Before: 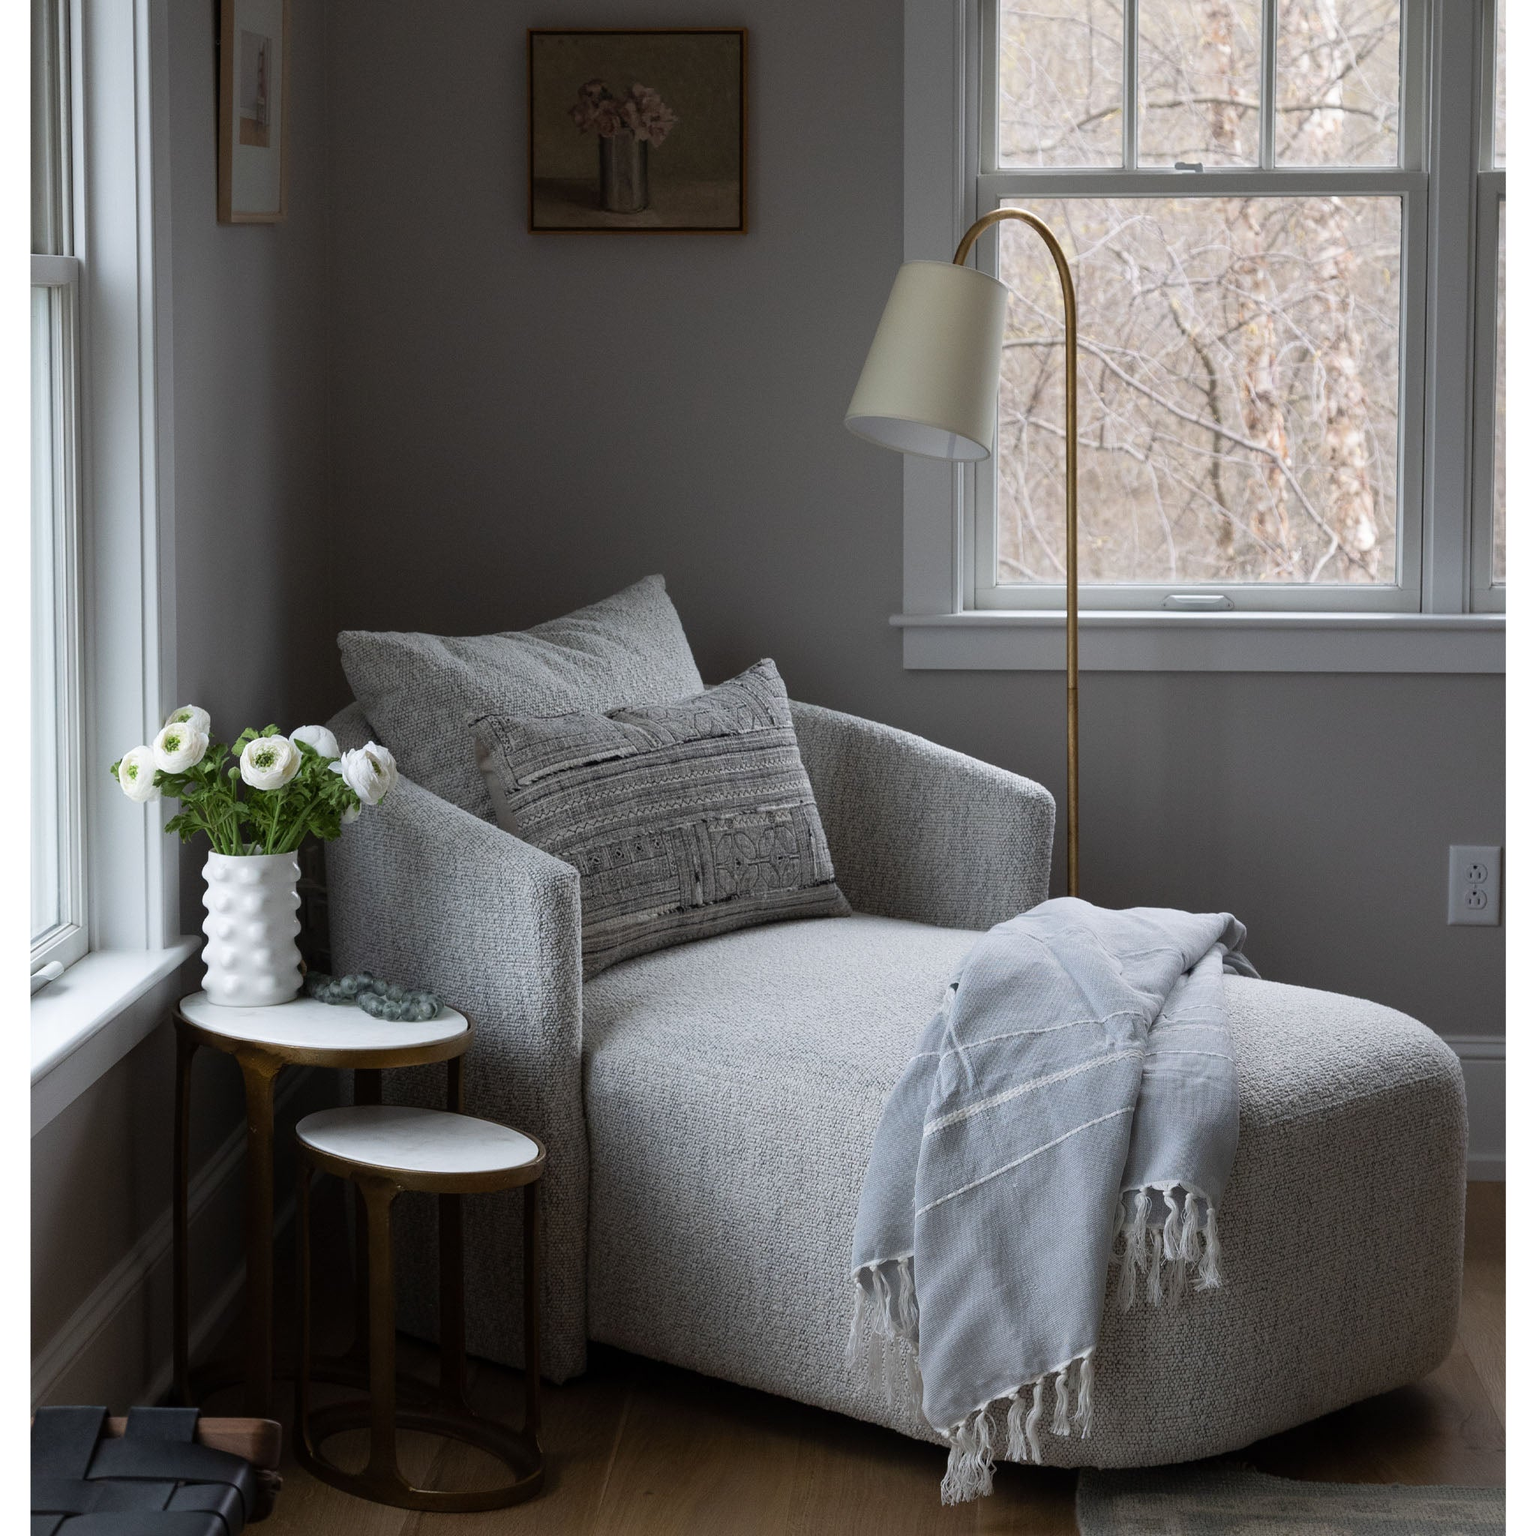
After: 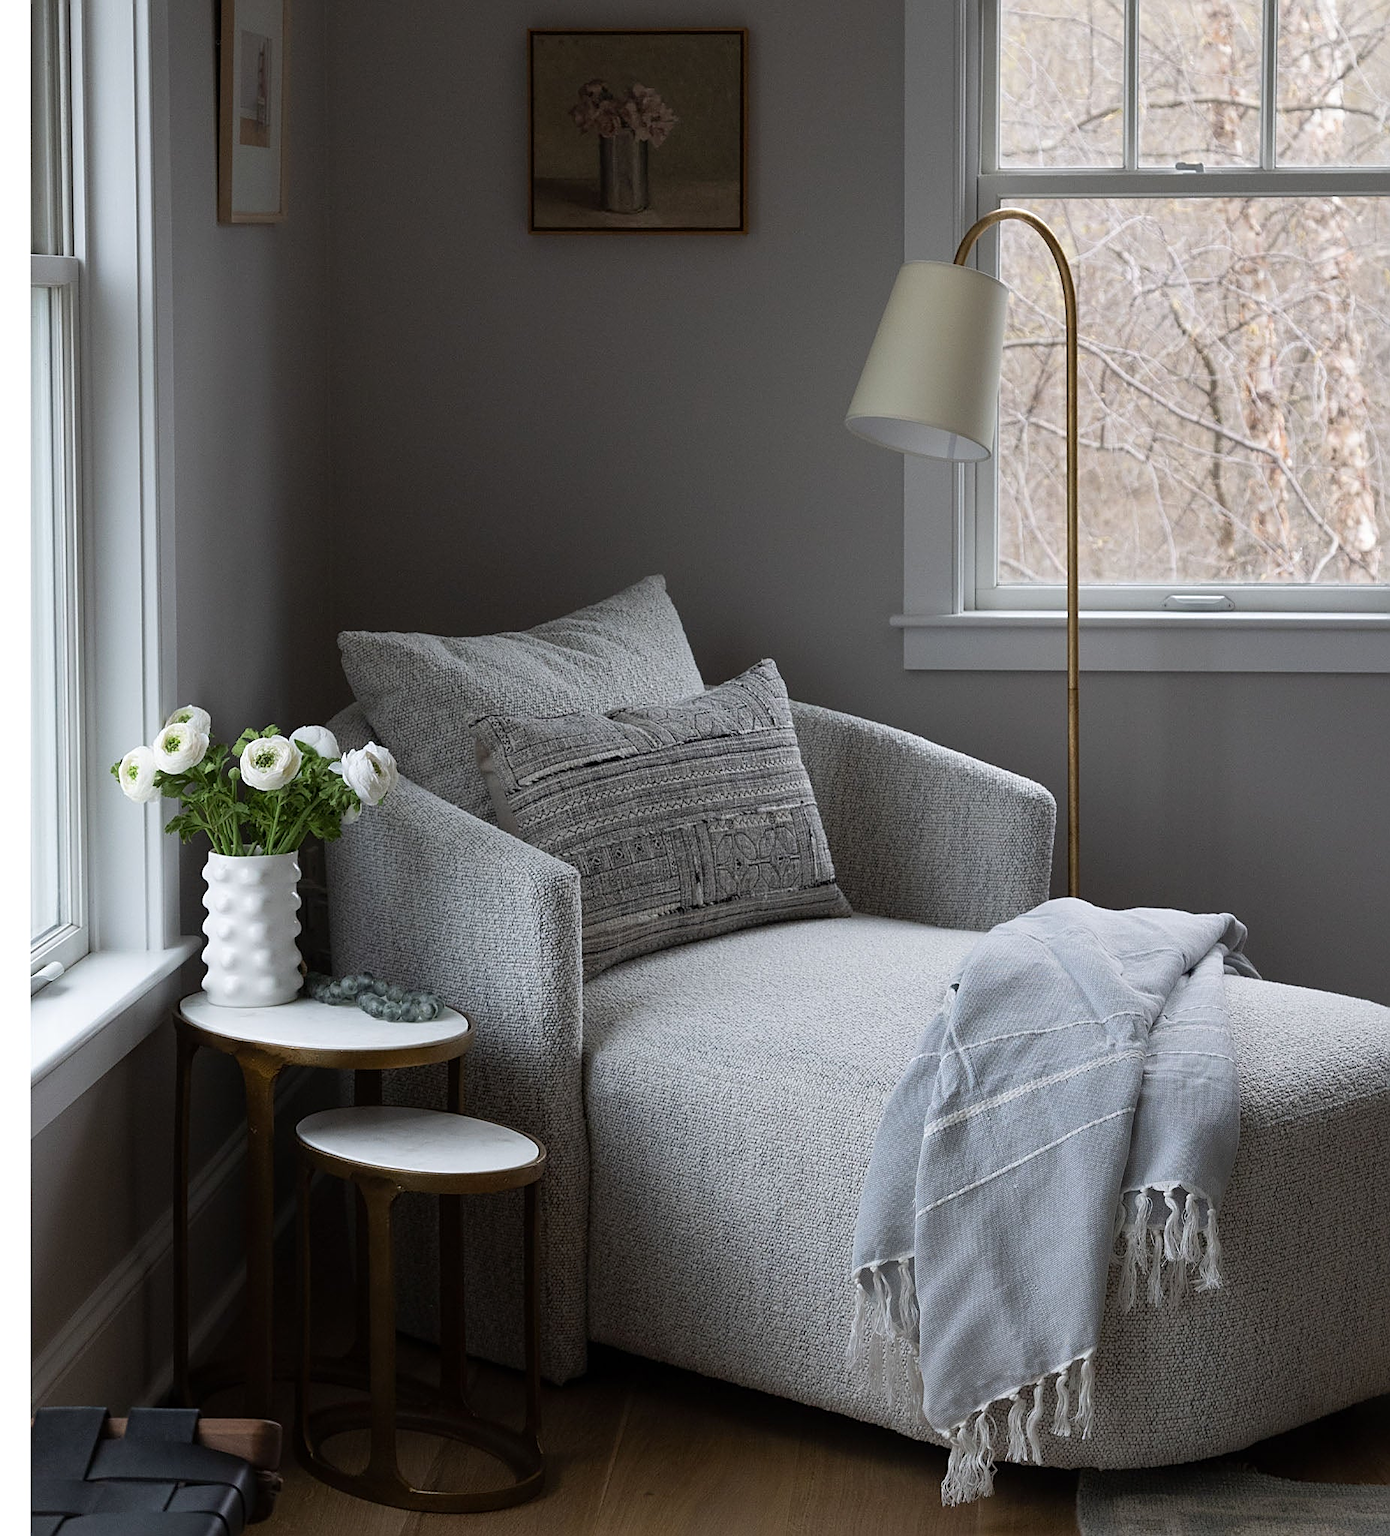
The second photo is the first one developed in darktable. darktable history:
crop: right 9.486%, bottom 0.039%
sharpen: amount 0.499
